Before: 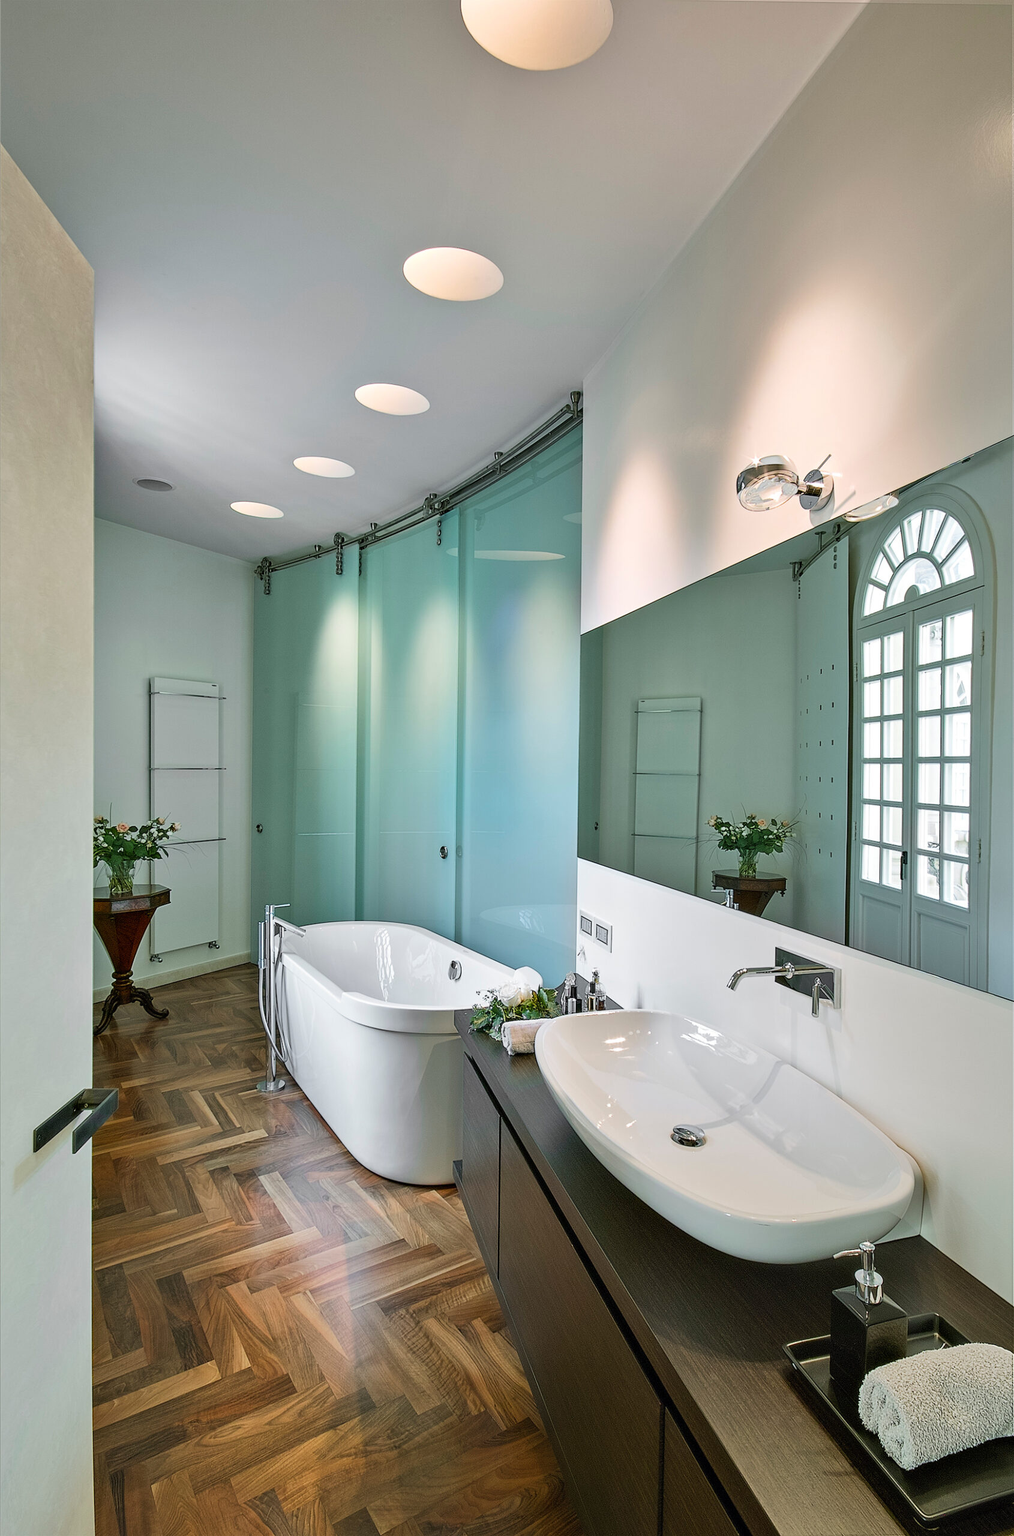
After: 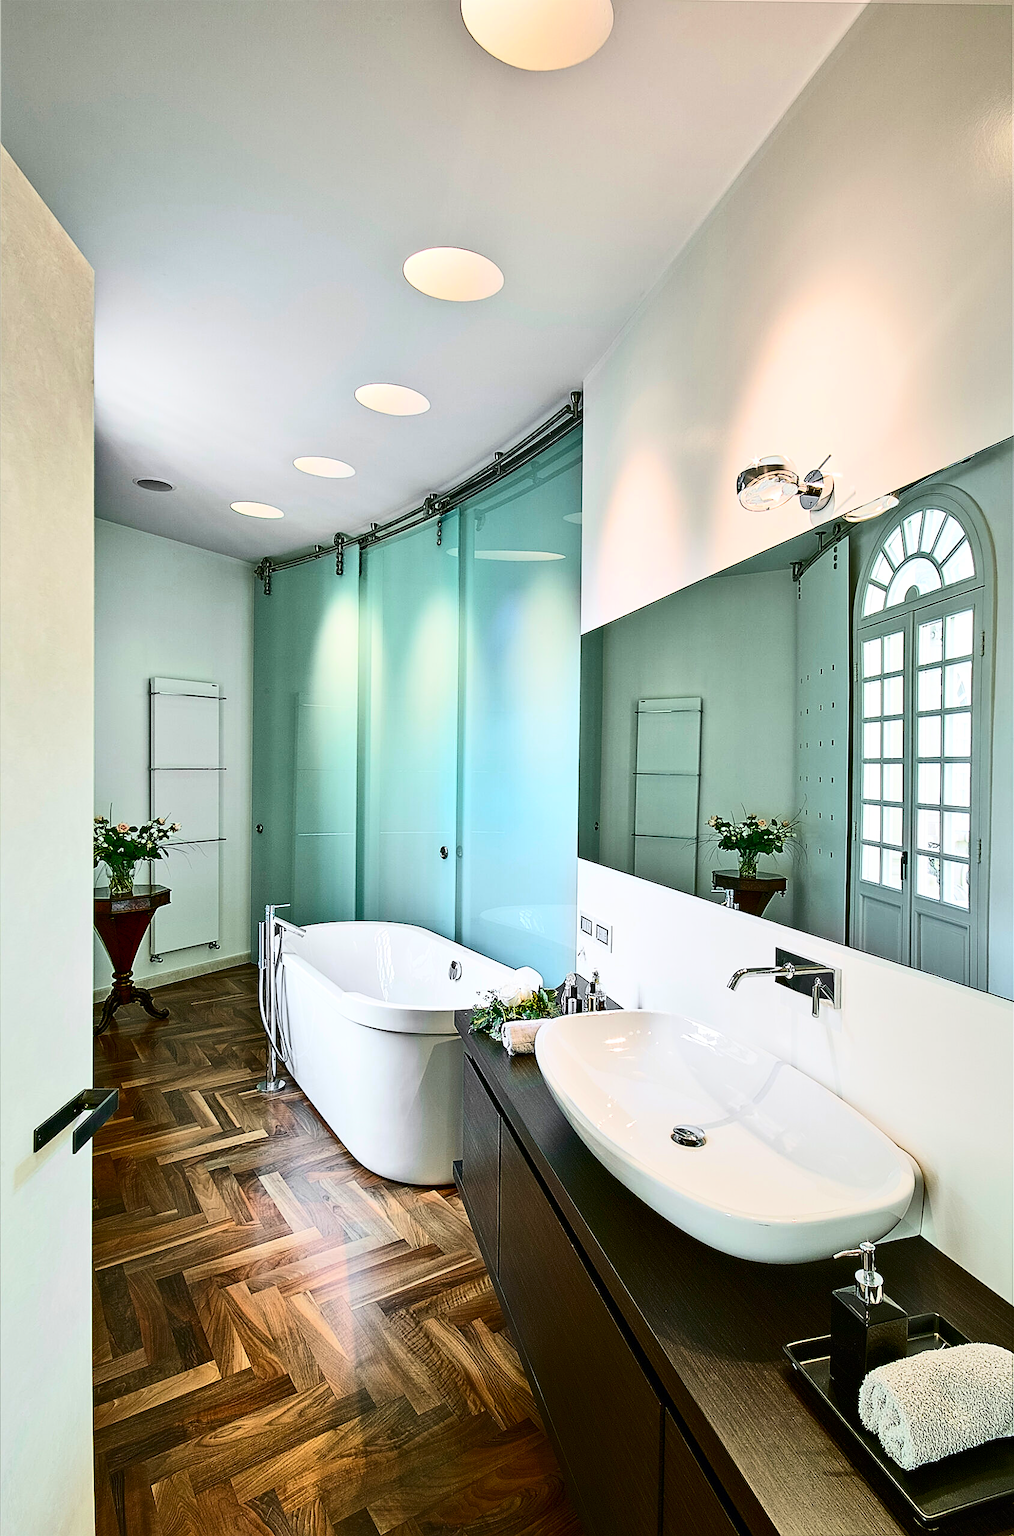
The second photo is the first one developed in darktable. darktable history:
contrast brightness saturation: contrast 0.403, brightness 0.041, saturation 0.264
sharpen: on, module defaults
color zones: curves: ch0 [(0.068, 0.464) (0.25, 0.5) (0.48, 0.508) (0.75, 0.536) (0.886, 0.476) (0.967, 0.456)]; ch1 [(0.066, 0.456) (0.25, 0.5) (0.616, 0.508) (0.746, 0.56) (0.934, 0.444)]
